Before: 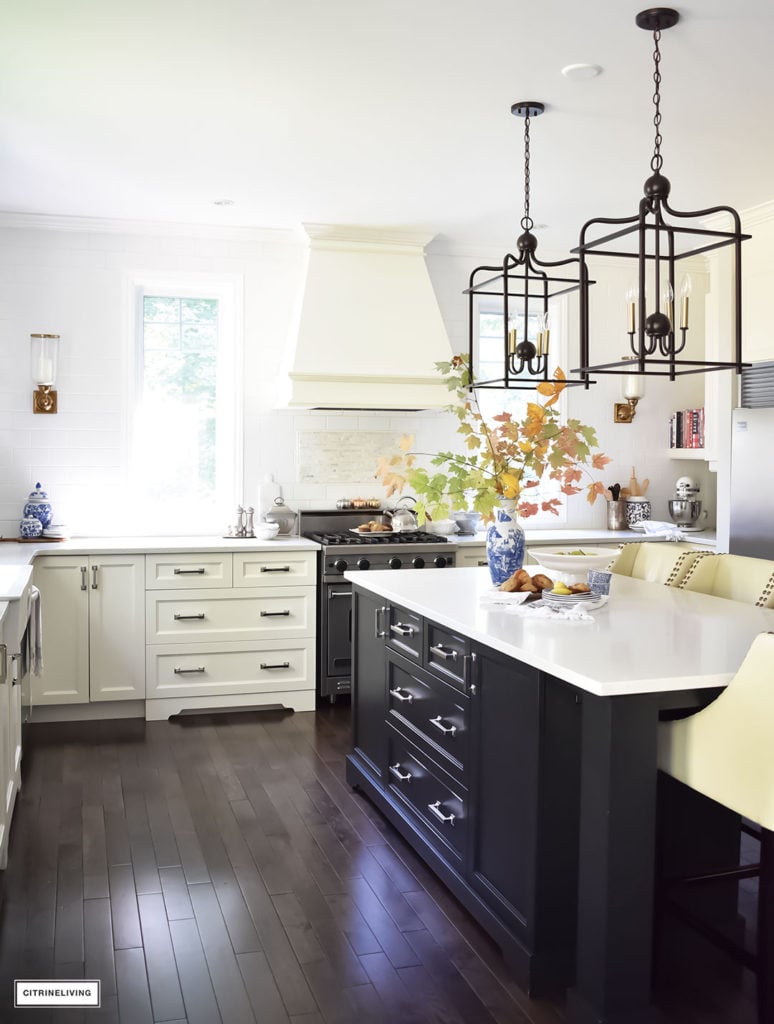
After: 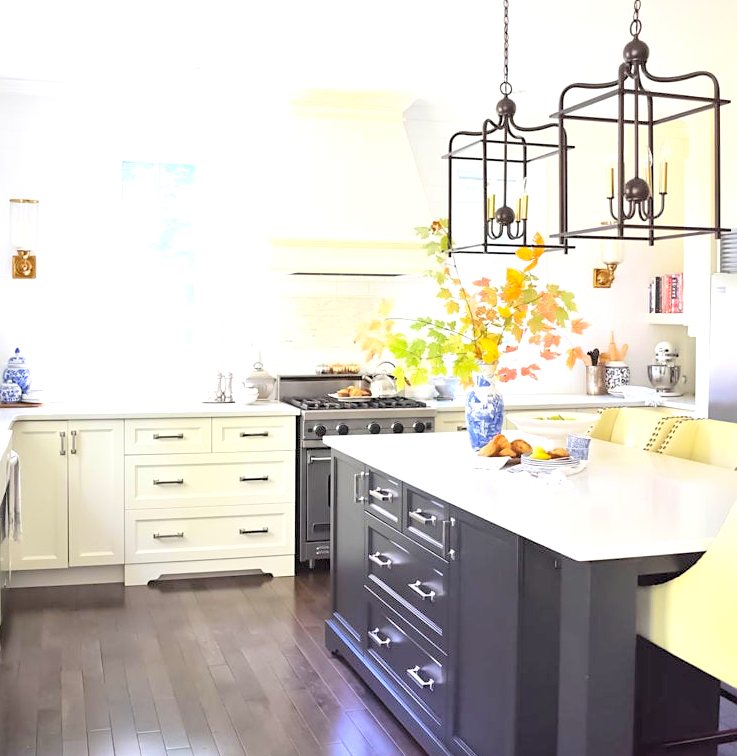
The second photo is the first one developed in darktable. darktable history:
crop and rotate: left 2.836%, top 13.28%, right 1.878%, bottom 12.851%
exposure: black level correction 0.001, exposure 0.499 EV, compensate exposure bias true, compensate highlight preservation false
color balance rgb: perceptual saturation grading › global saturation 30.575%
contrast brightness saturation: contrast 0.099, brightness 0.32, saturation 0.143
sharpen: amount 0.214
